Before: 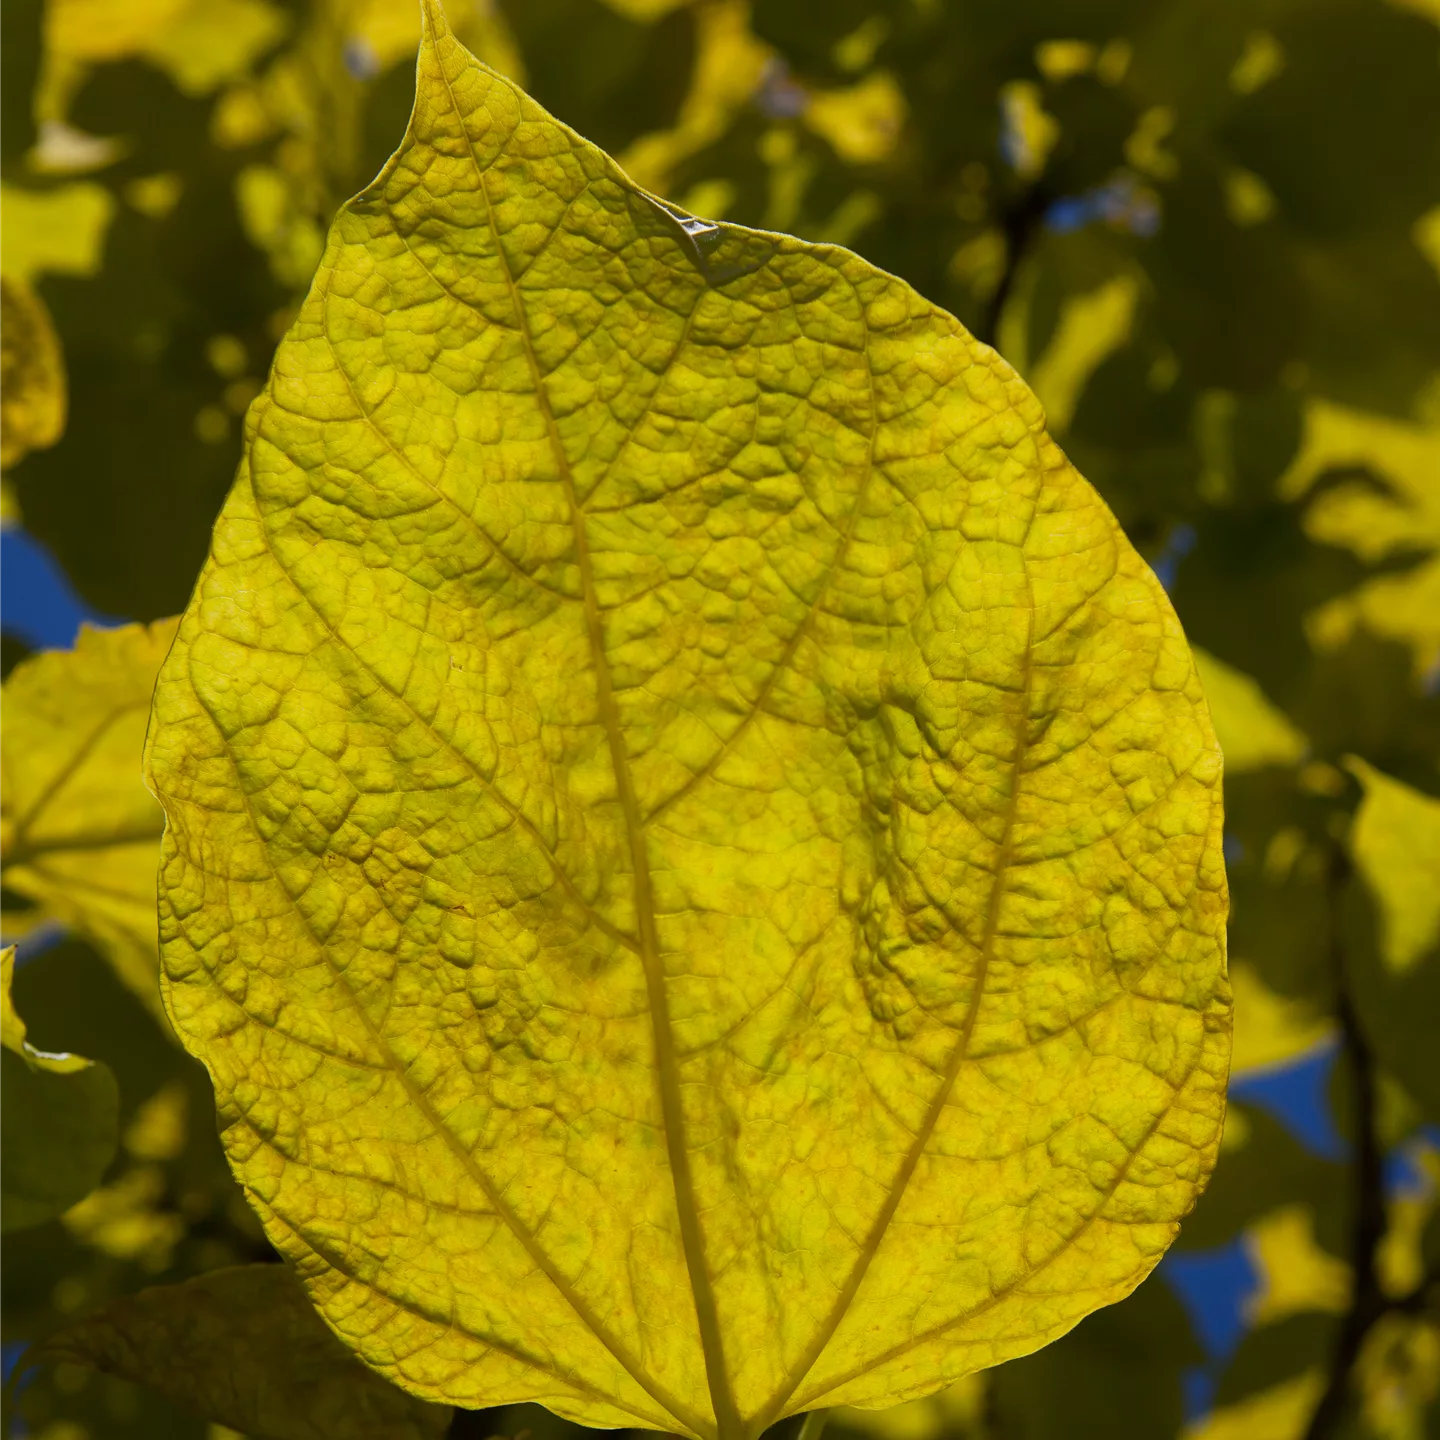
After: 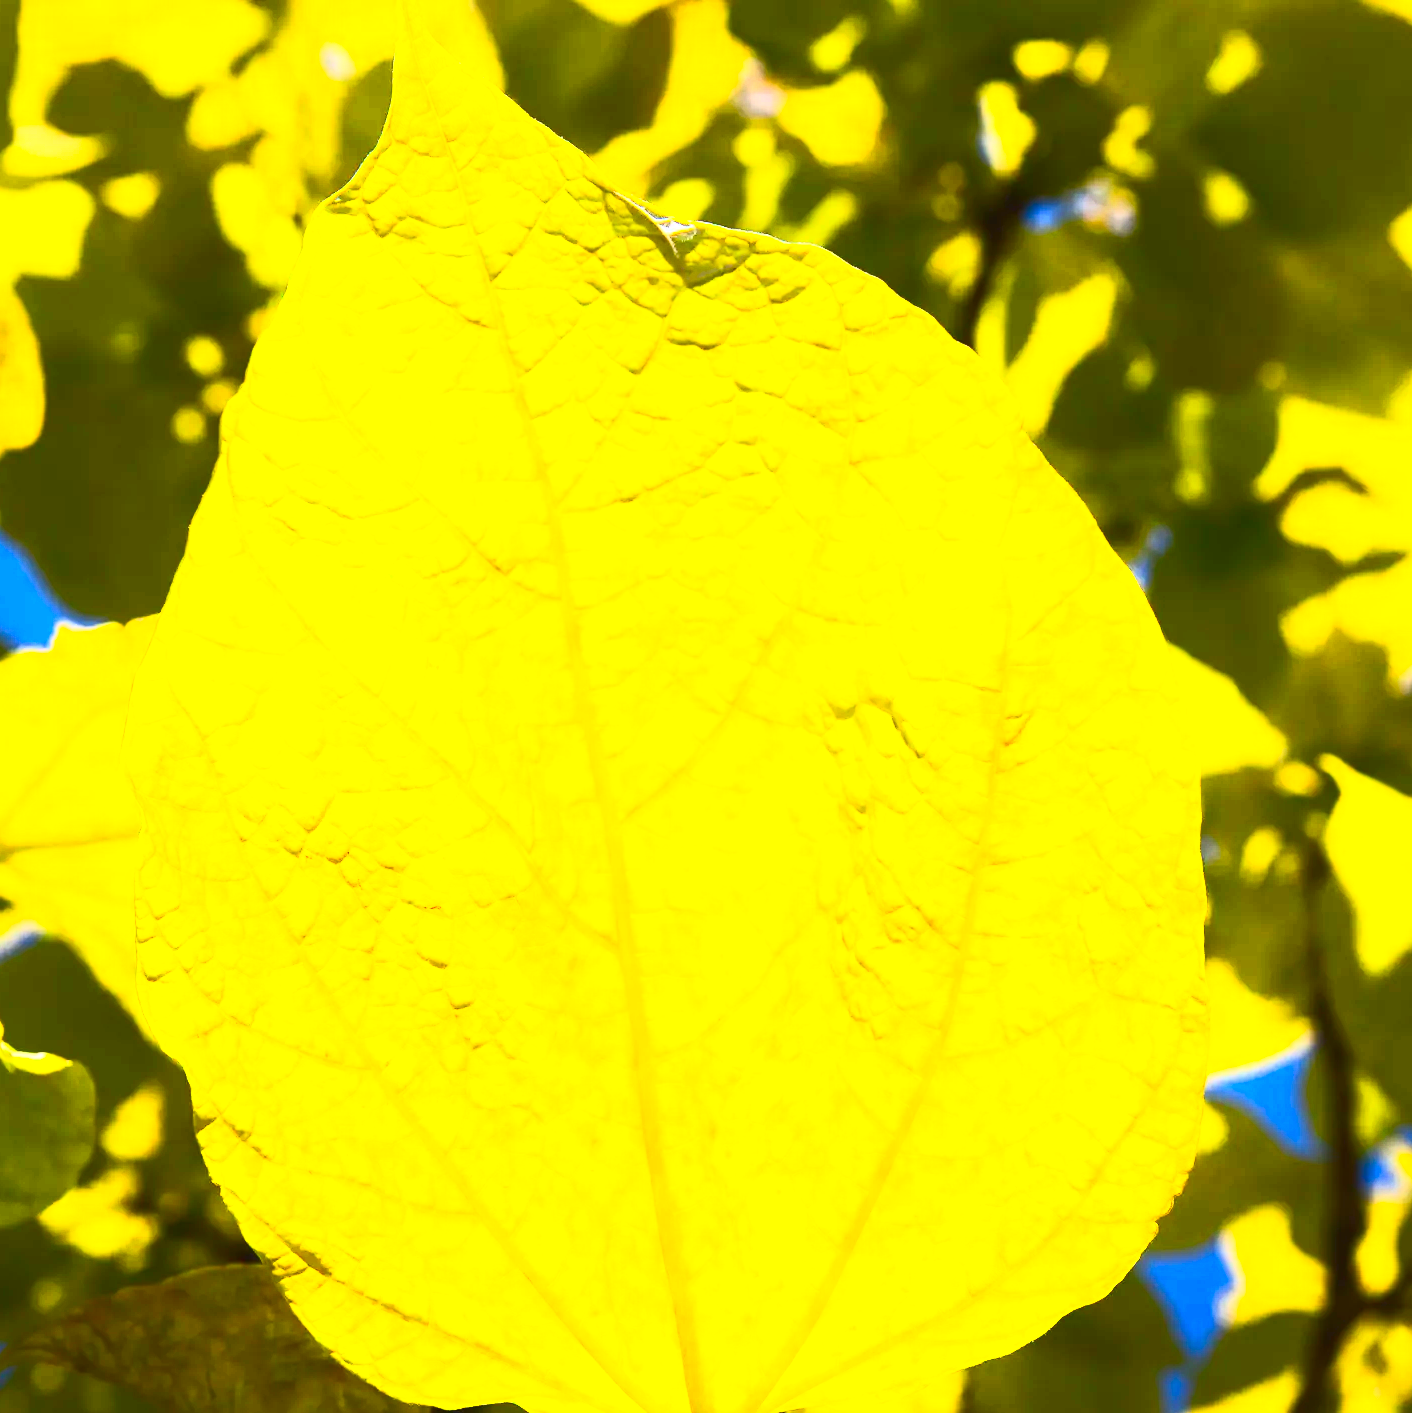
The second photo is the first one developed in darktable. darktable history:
contrast brightness saturation: contrast 0.812, brightness 0.601, saturation 0.587
crop: left 1.631%, right 0.267%, bottom 1.835%
exposure: black level correction 0, exposure 1.448 EV, compensate exposure bias true, compensate highlight preservation false
